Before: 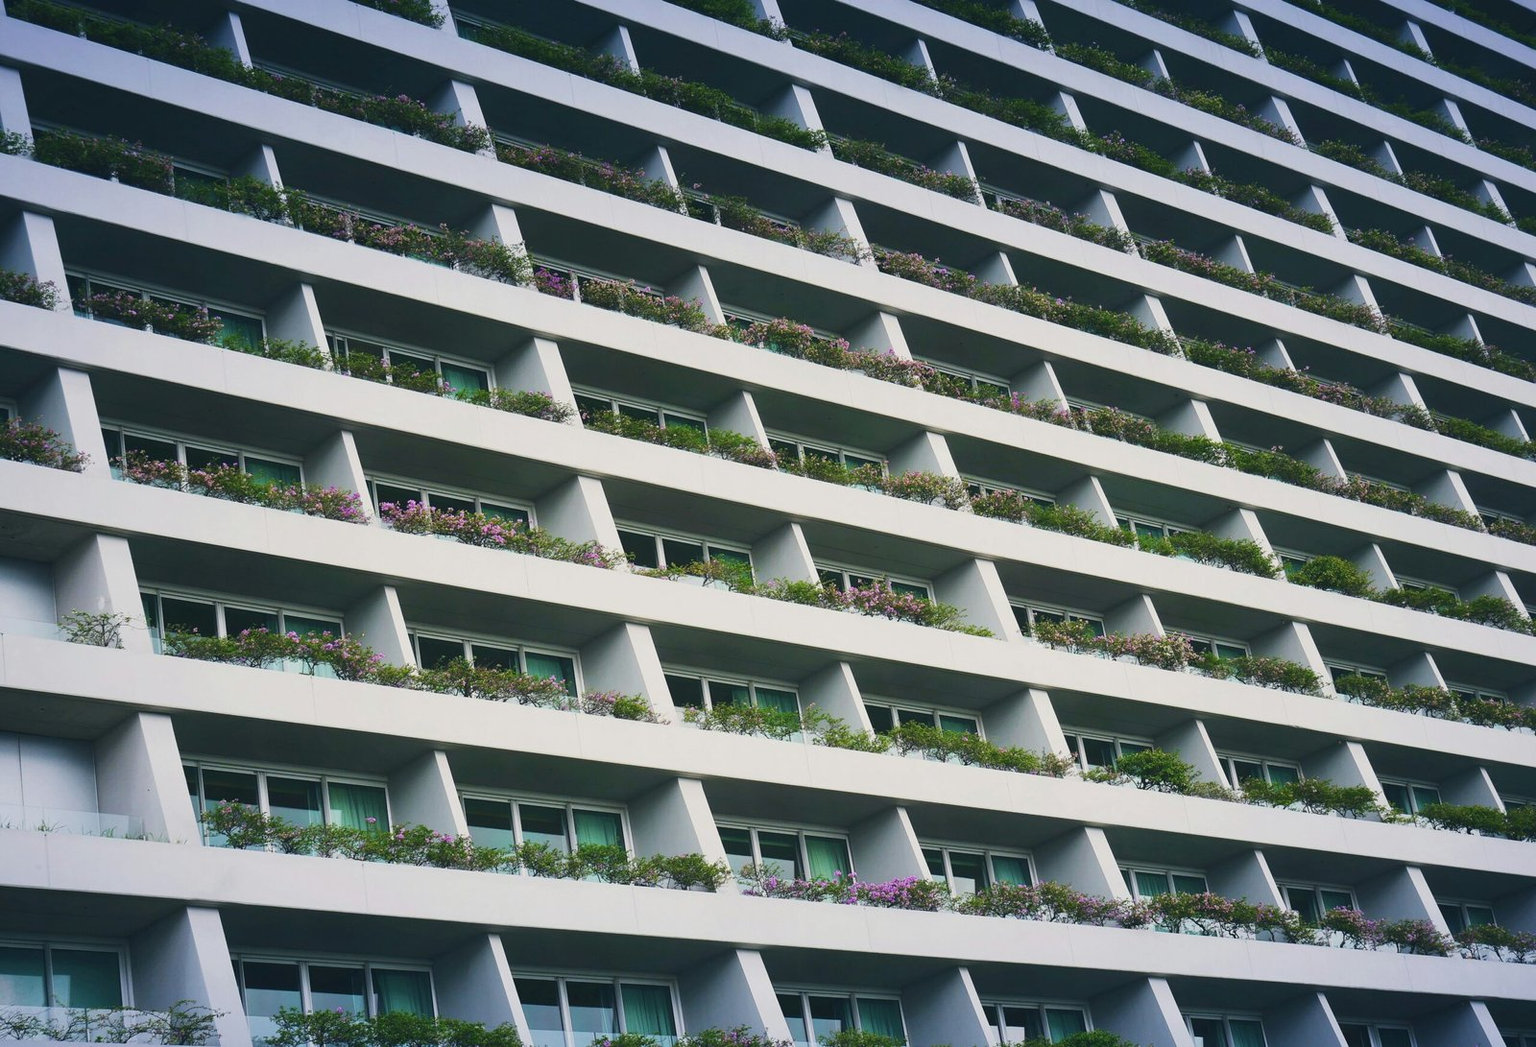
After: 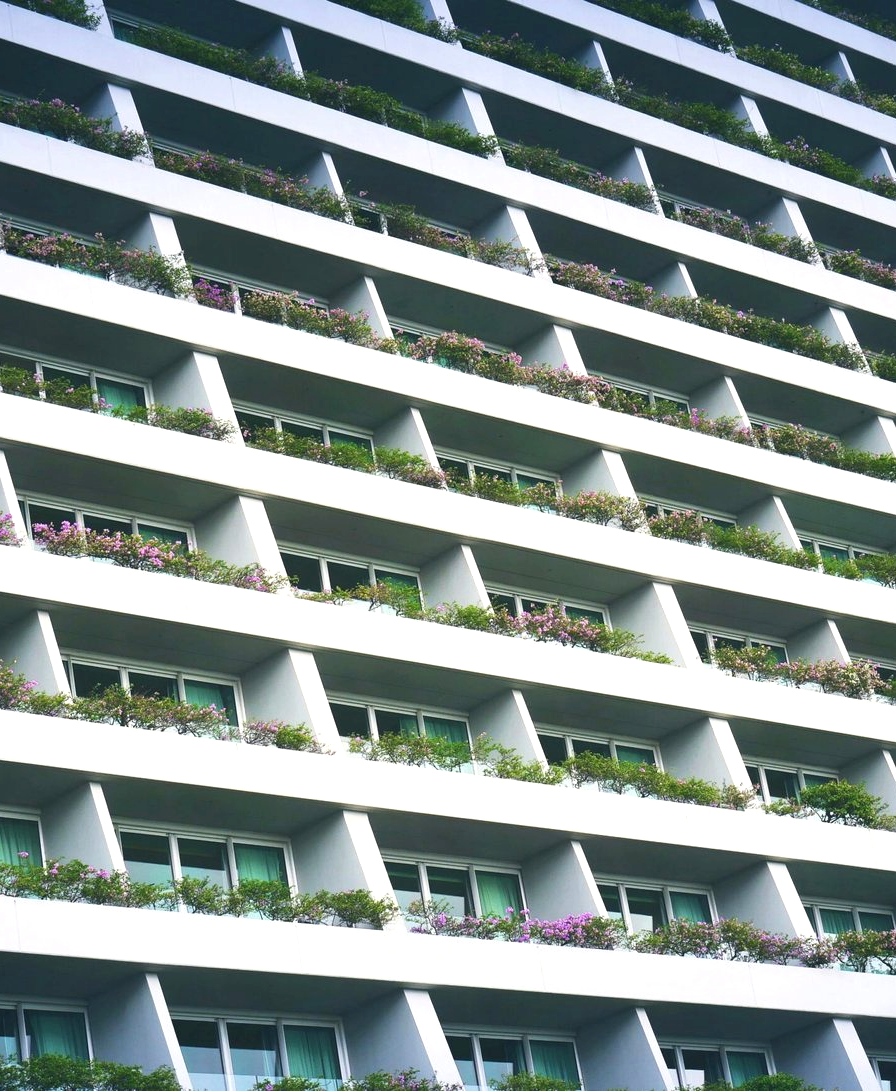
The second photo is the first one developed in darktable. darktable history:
exposure: exposure 0.63 EV, compensate highlight preservation false
crop and rotate: left 22.714%, right 21.225%
